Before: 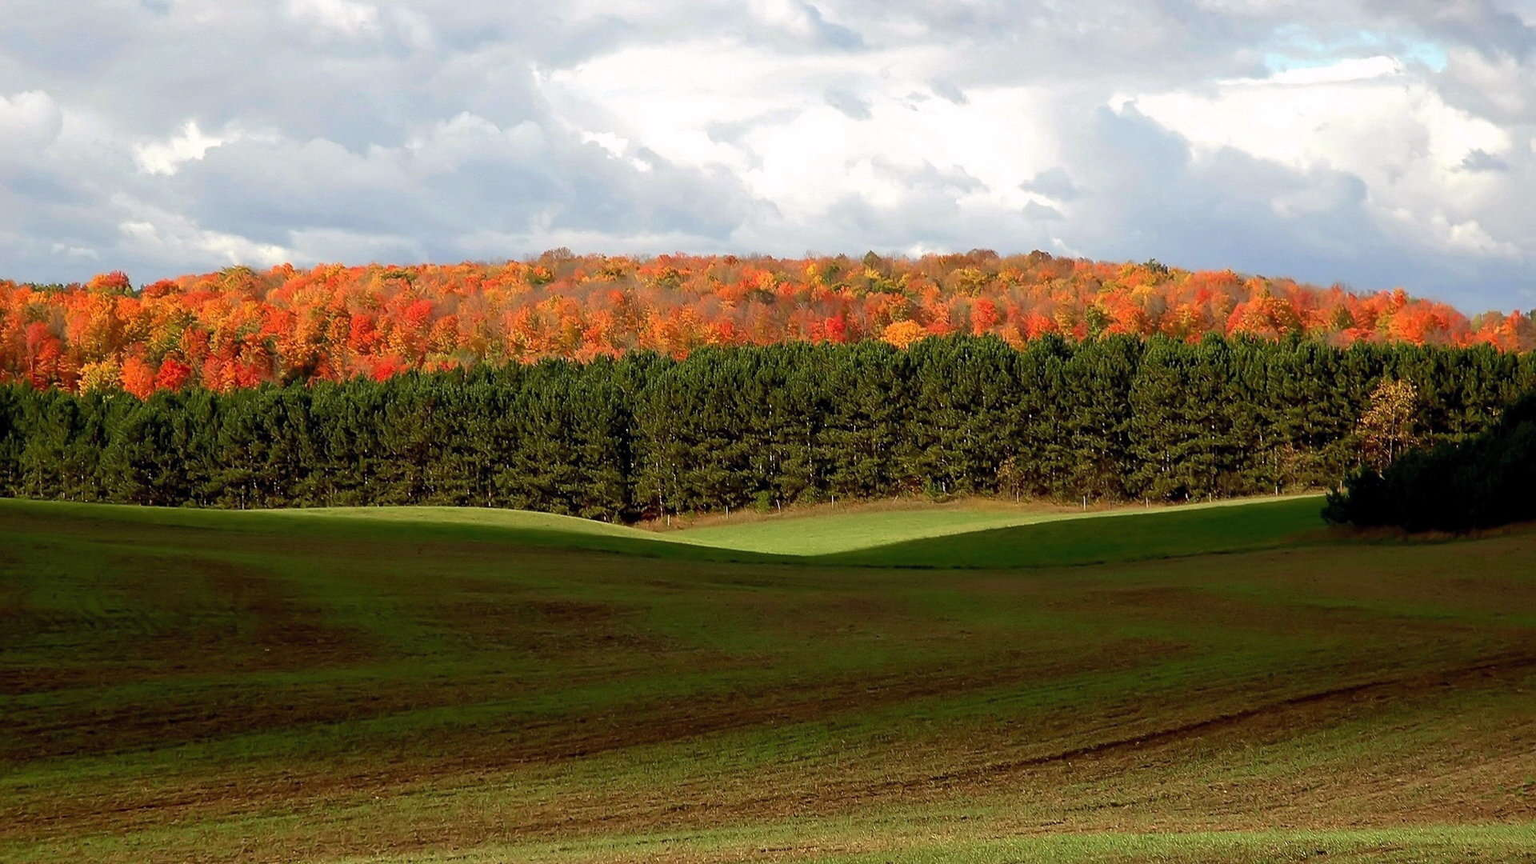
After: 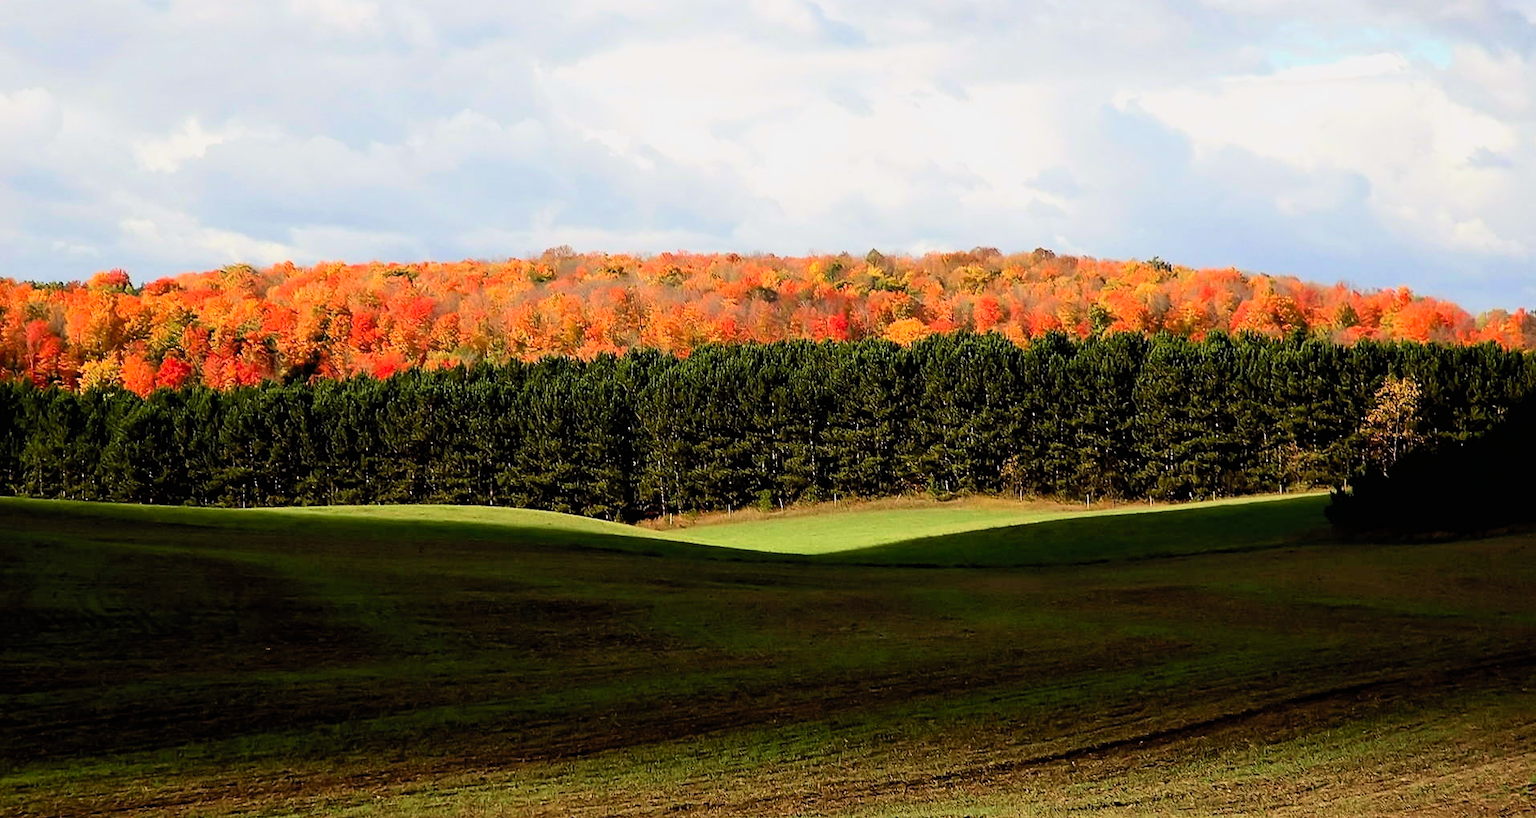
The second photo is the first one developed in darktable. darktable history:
contrast brightness saturation: contrast 0.2, brightness 0.16, saturation 0.22
filmic rgb: black relative exposure -5 EV, hardness 2.88, contrast 1.3
crop: top 0.448%, right 0.264%, bottom 5.045%
